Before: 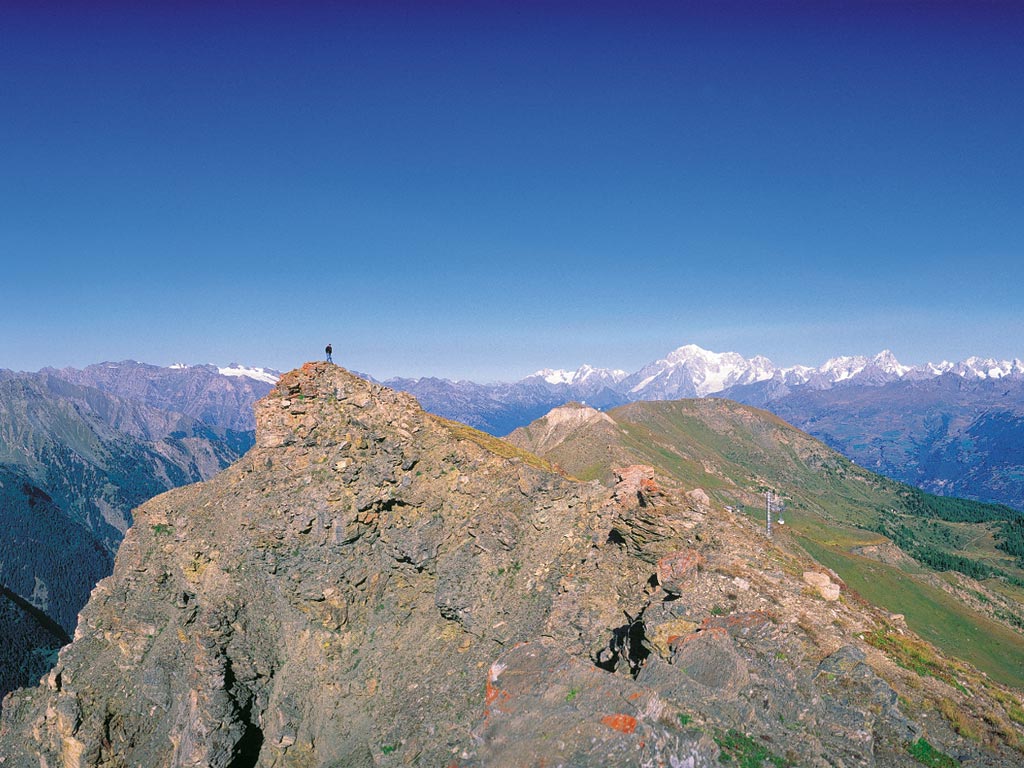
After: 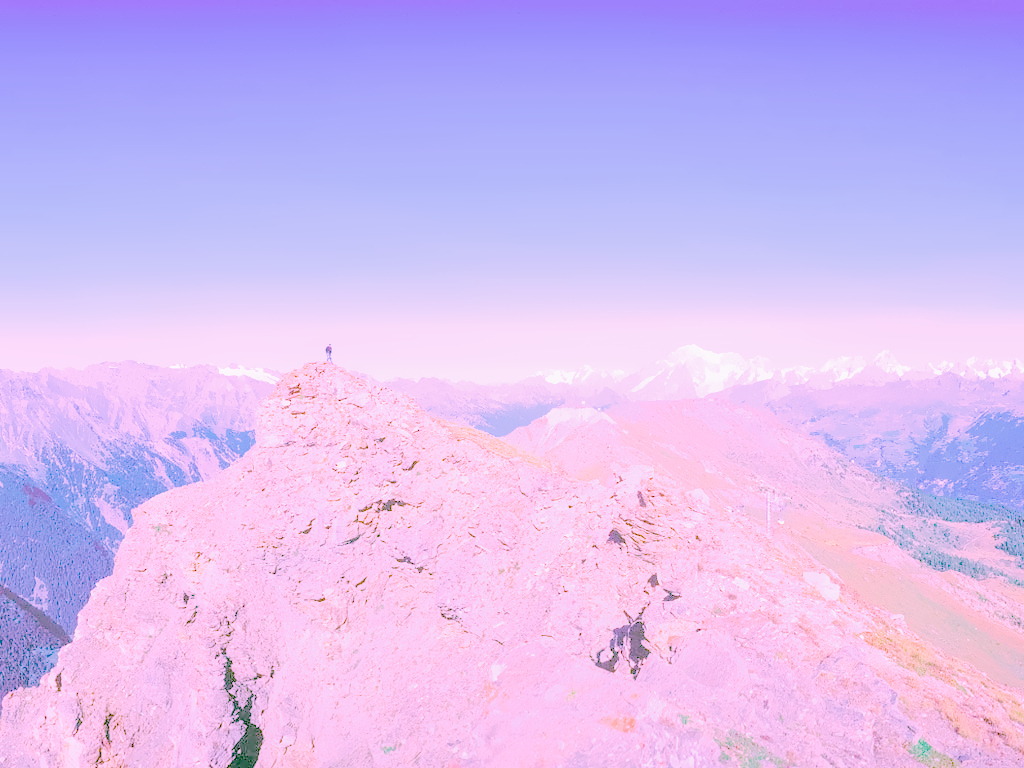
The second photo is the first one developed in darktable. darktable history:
local contrast: on, module defaults
raw chromatic aberrations: on, module defaults
color balance rgb: perceptual saturation grading › global saturation 25%, perceptual brilliance grading › mid-tones 10%, perceptual brilliance grading › shadows 15%, global vibrance 20%
exposure: black level correction 0.001, exposure 1.05 EV, compensate exposure bias true, compensate highlight preservation false
filmic rgb: black relative exposure -7.65 EV, white relative exposure 4.56 EV, hardness 3.61
highlight reconstruction: method reconstruct color, iterations 1, diameter of reconstruction 64 px
hot pixels: on, module defaults
lens correction: scale 1.01, crop 1, focal 85, aperture 2.8, distance 10.02, camera "Canon EOS RP", lens "Canon RF 85mm F2 MACRO IS STM"
raw denoise: x [[0, 0.25, 0.5, 0.75, 1] ×4]
white balance: red 1.858, blue 1.835
tone equalizer "mask blending: all purposes": on, module defaults
denoise (profiled): patch size 2, preserve shadows 1.03, bias correction -0.346, scattering 0.272, a [-1, 0, 0], b [0, 0, 0], compensate highlight preservation false
